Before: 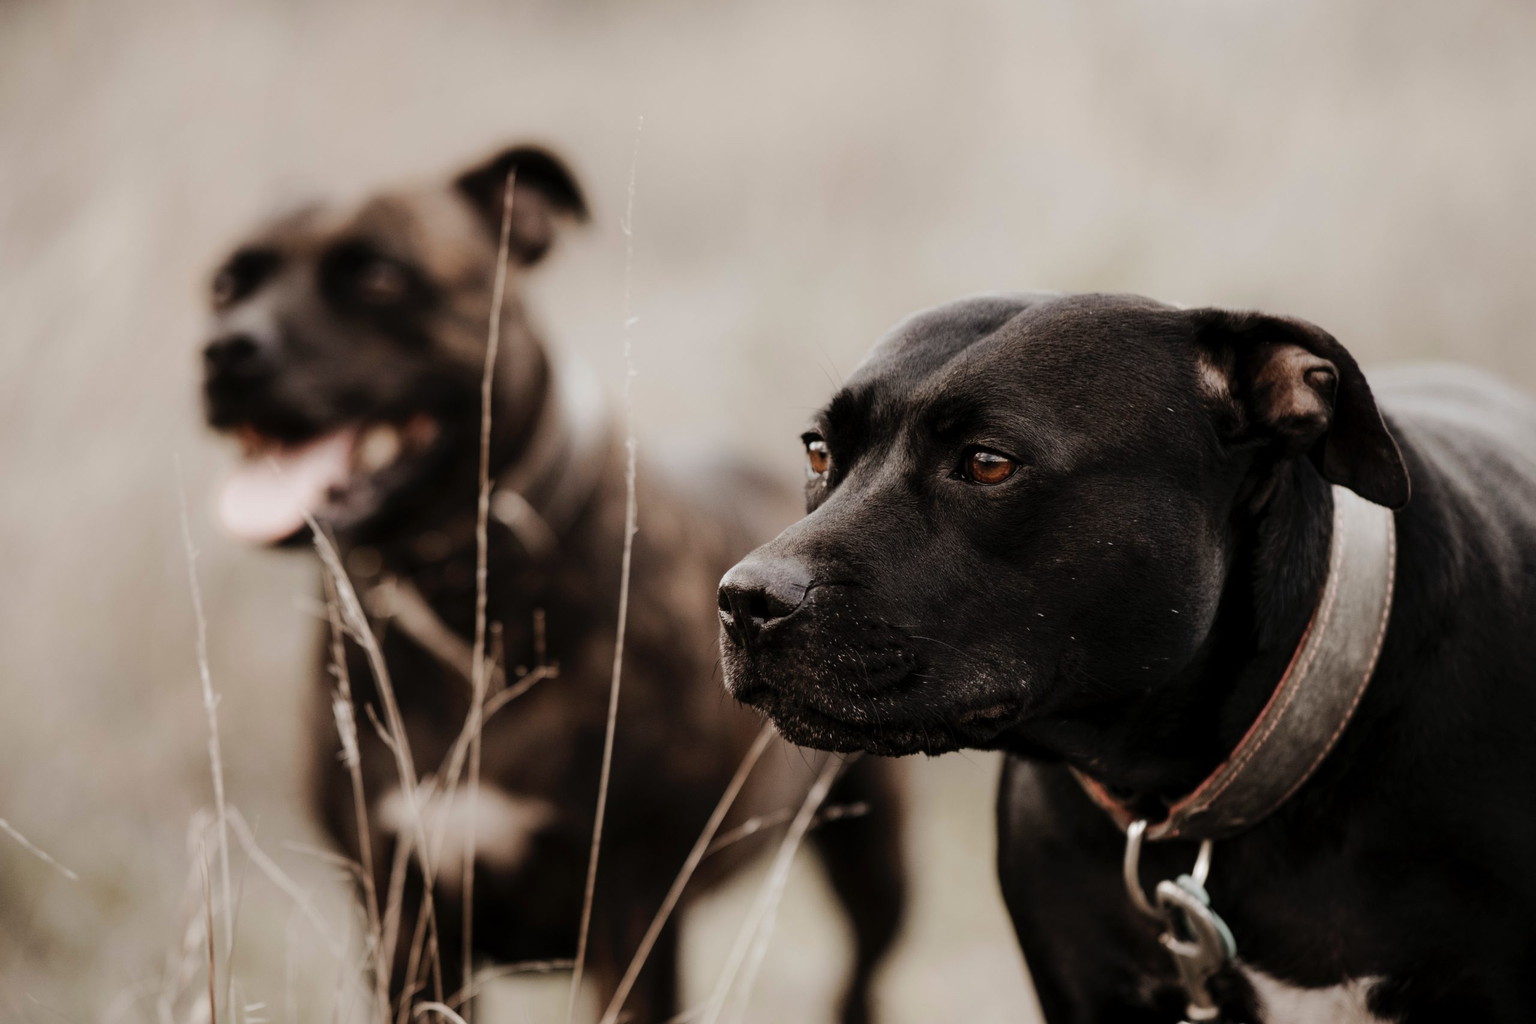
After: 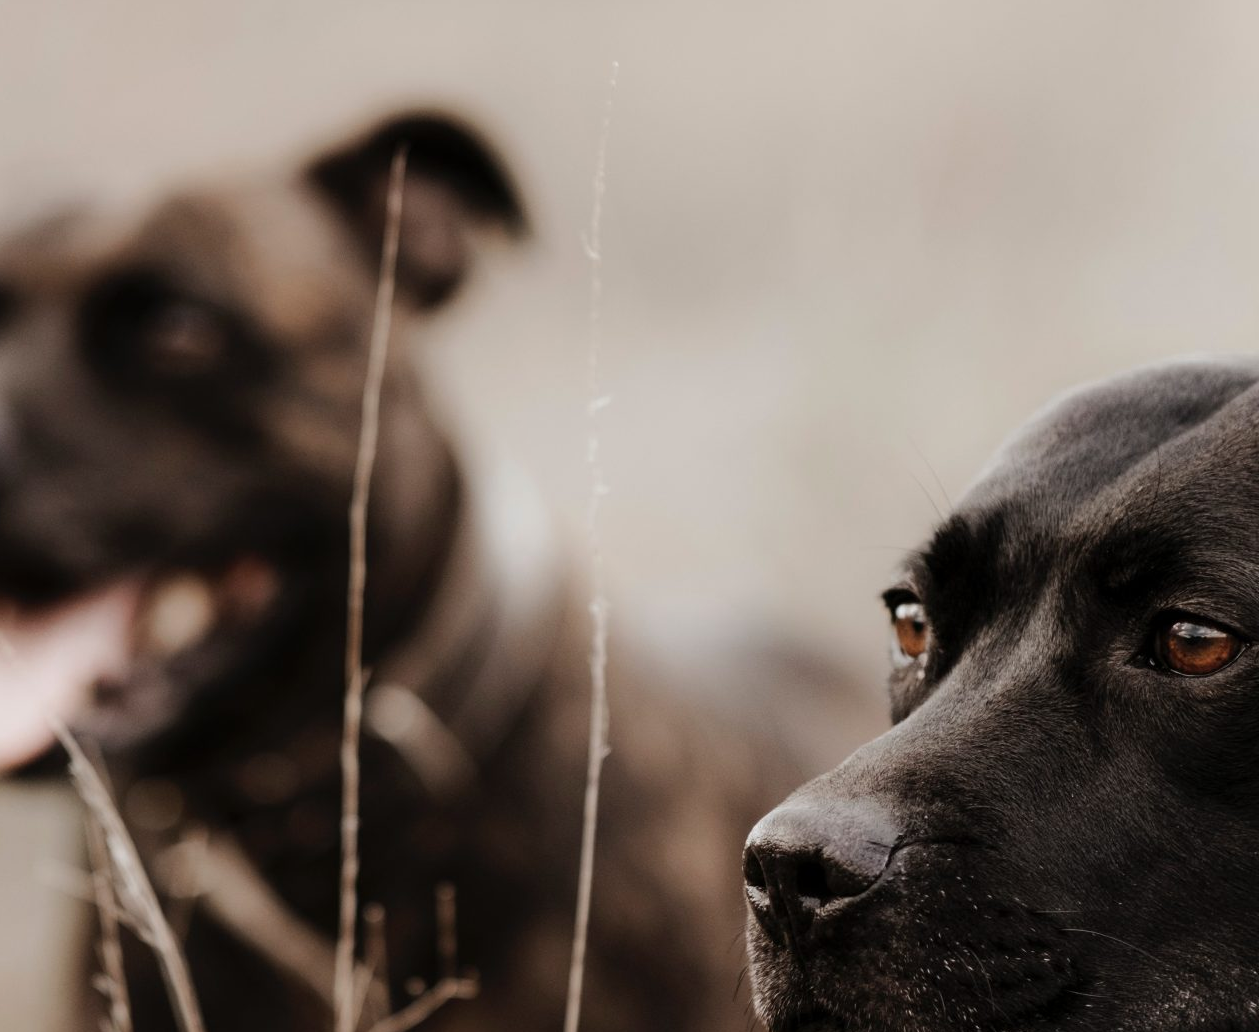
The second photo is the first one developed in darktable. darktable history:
crop: left 17.72%, top 7.785%, right 33.1%, bottom 31.729%
tone equalizer: on, module defaults
